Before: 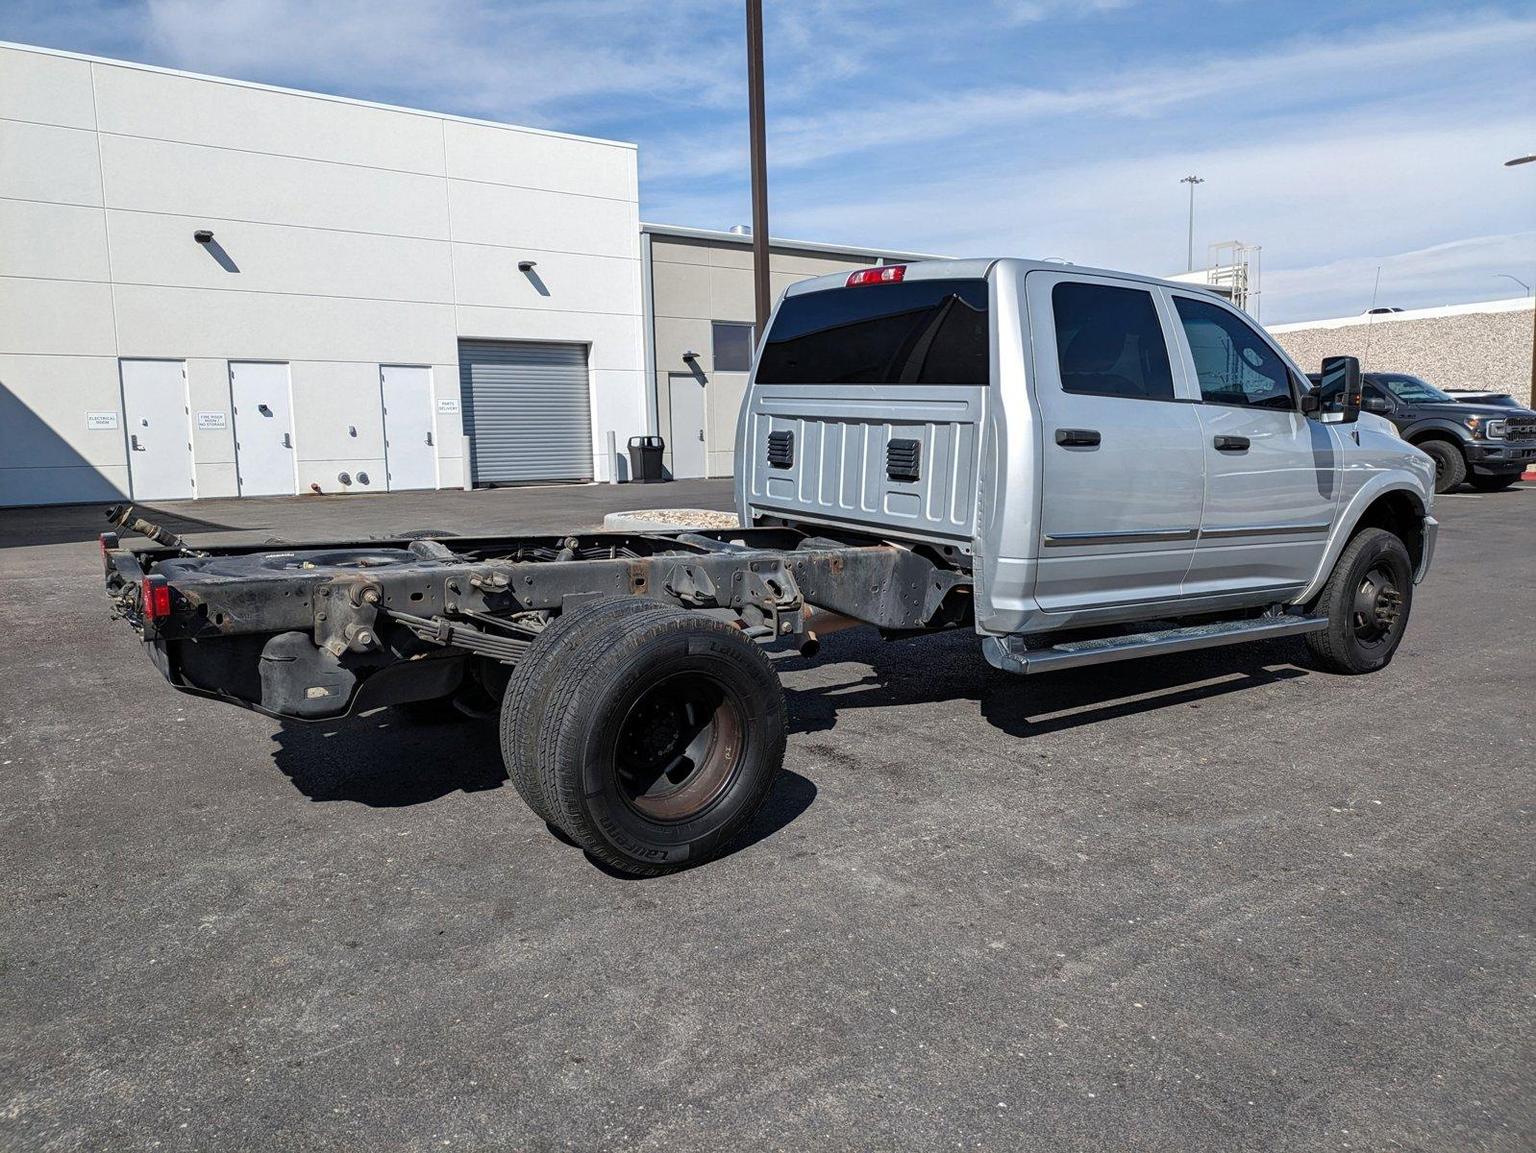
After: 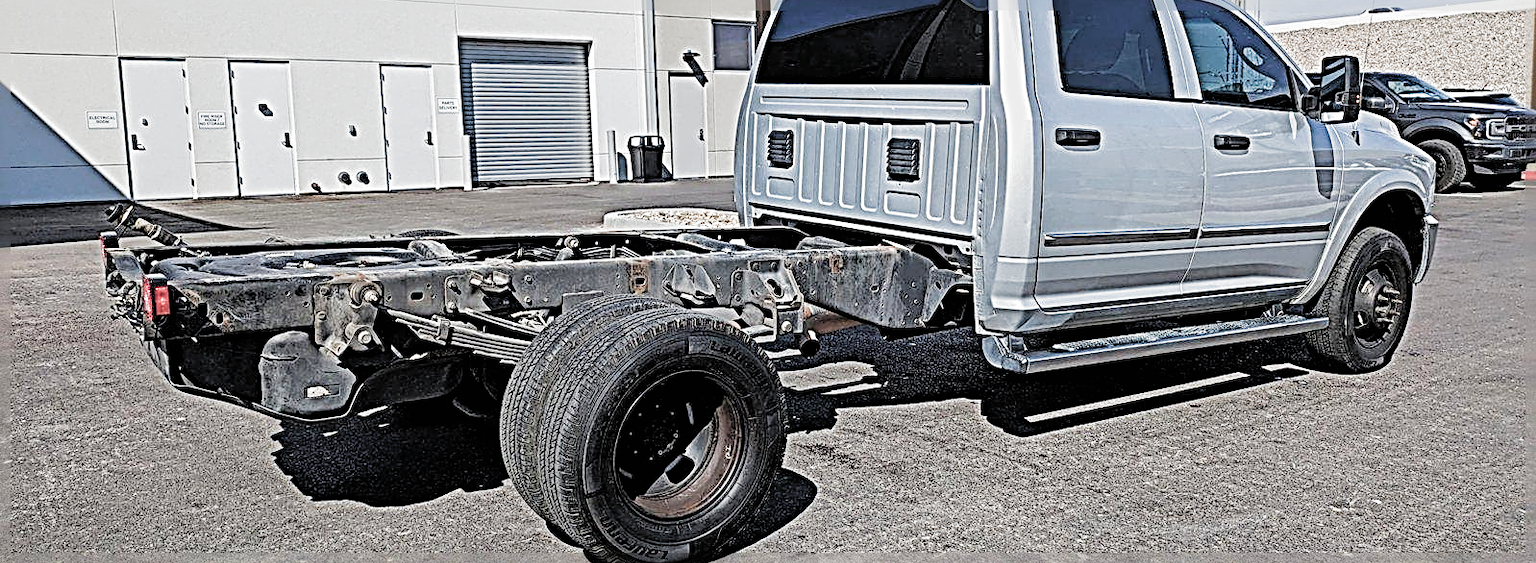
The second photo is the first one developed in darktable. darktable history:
shadows and highlights: on, module defaults
crop and rotate: top 26.162%, bottom 25.004%
exposure: black level correction 0, exposure 1 EV, compensate highlight preservation false
sharpen: radius 4.008, amount 1.988
filmic rgb: black relative exposure -5.11 EV, white relative exposure 4 EV, hardness 2.89, contrast 1.3, highlights saturation mix -9.36%, color science v5 (2021), contrast in shadows safe, contrast in highlights safe
color balance rgb: perceptual saturation grading › global saturation 19.29%
